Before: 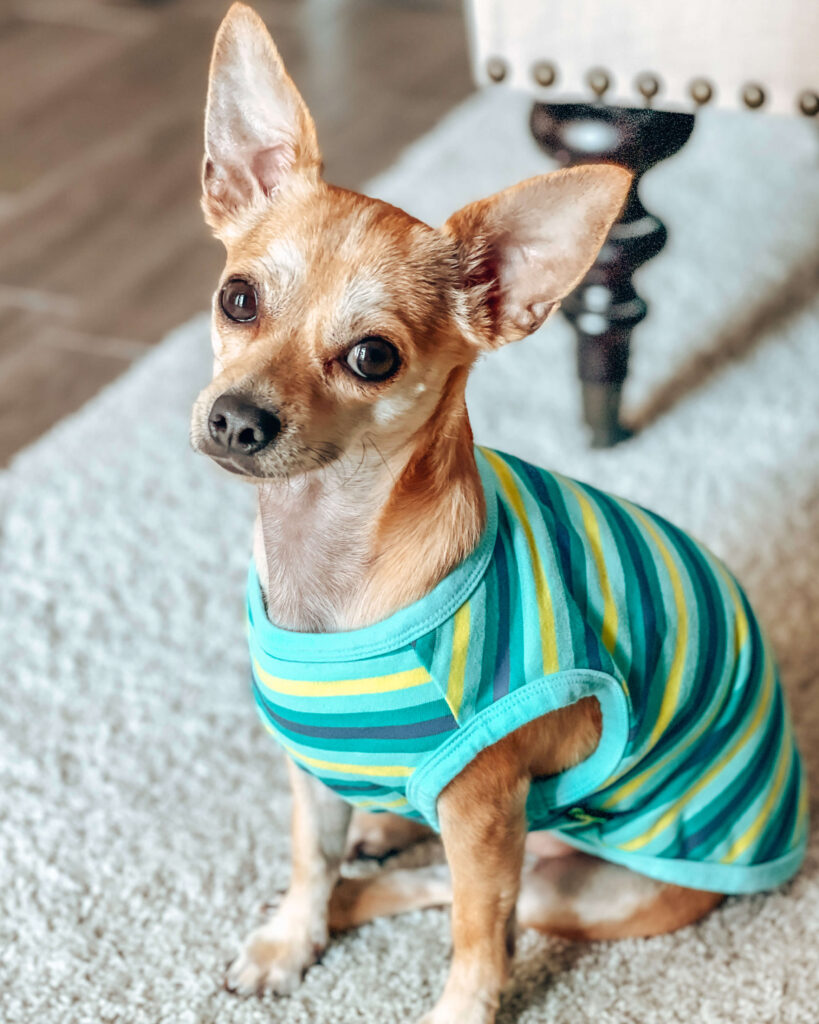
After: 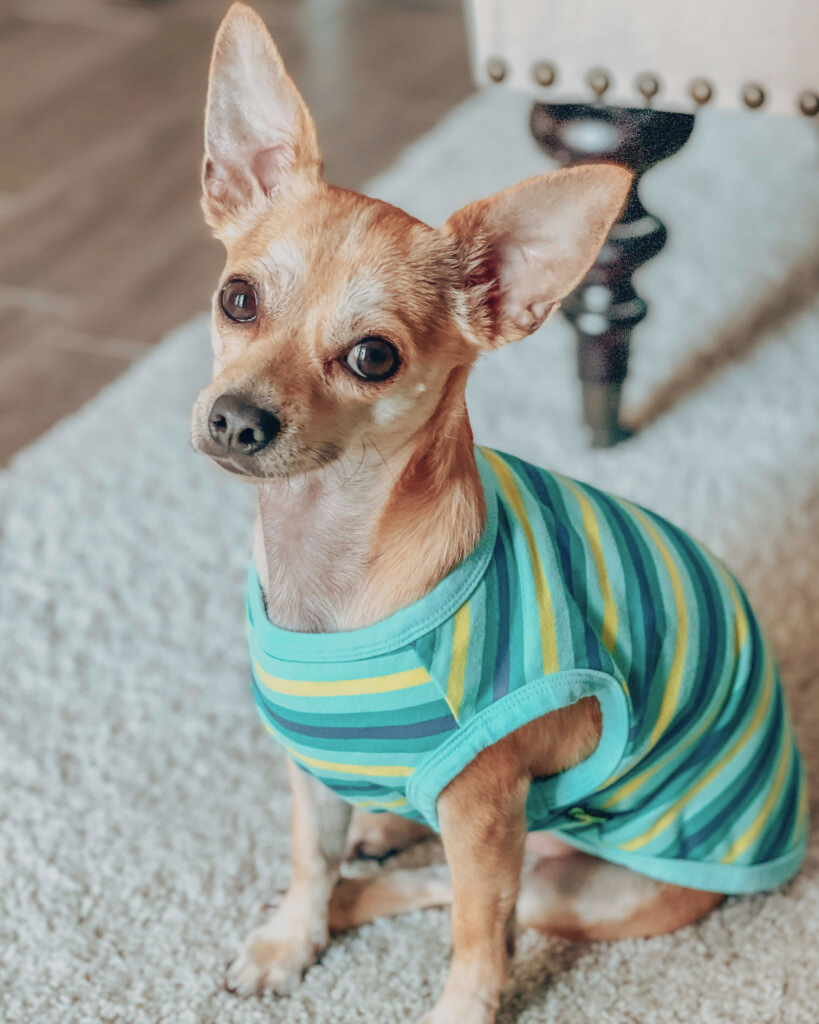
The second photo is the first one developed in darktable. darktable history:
white balance: emerald 1
color balance rgb: perceptual saturation grading › global saturation -27.94%, hue shift -2.27°, contrast -21.26%
velvia: strength 17%
